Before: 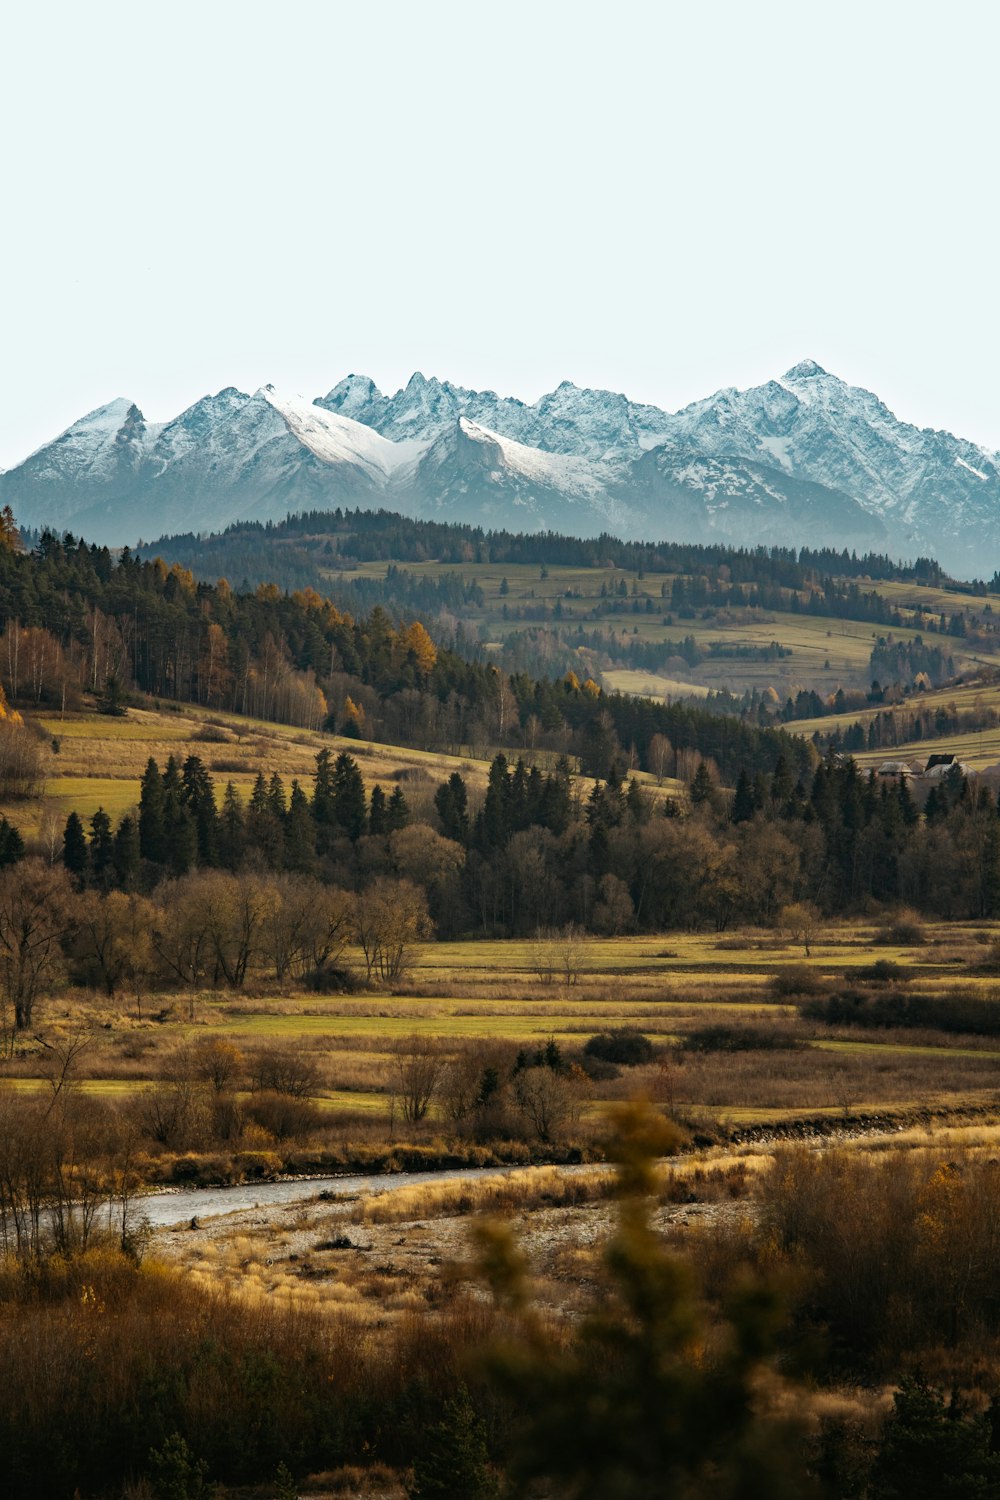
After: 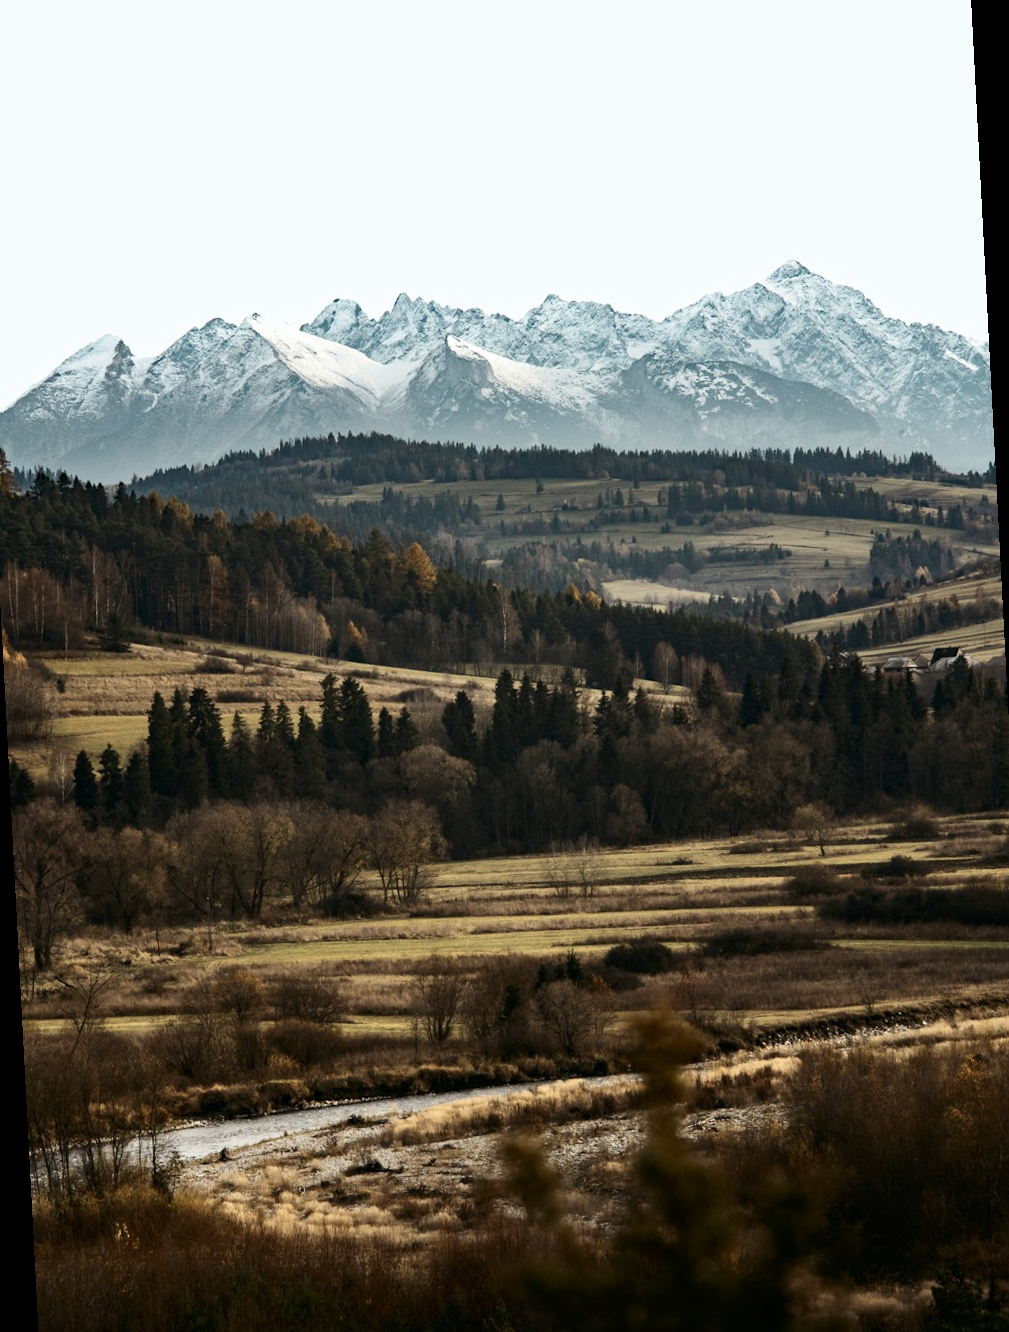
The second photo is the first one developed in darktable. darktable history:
contrast brightness saturation: contrast 0.25, saturation -0.31
rotate and perspective: rotation -3°, crop left 0.031, crop right 0.968, crop top 0.07, crop bottom 0.93
